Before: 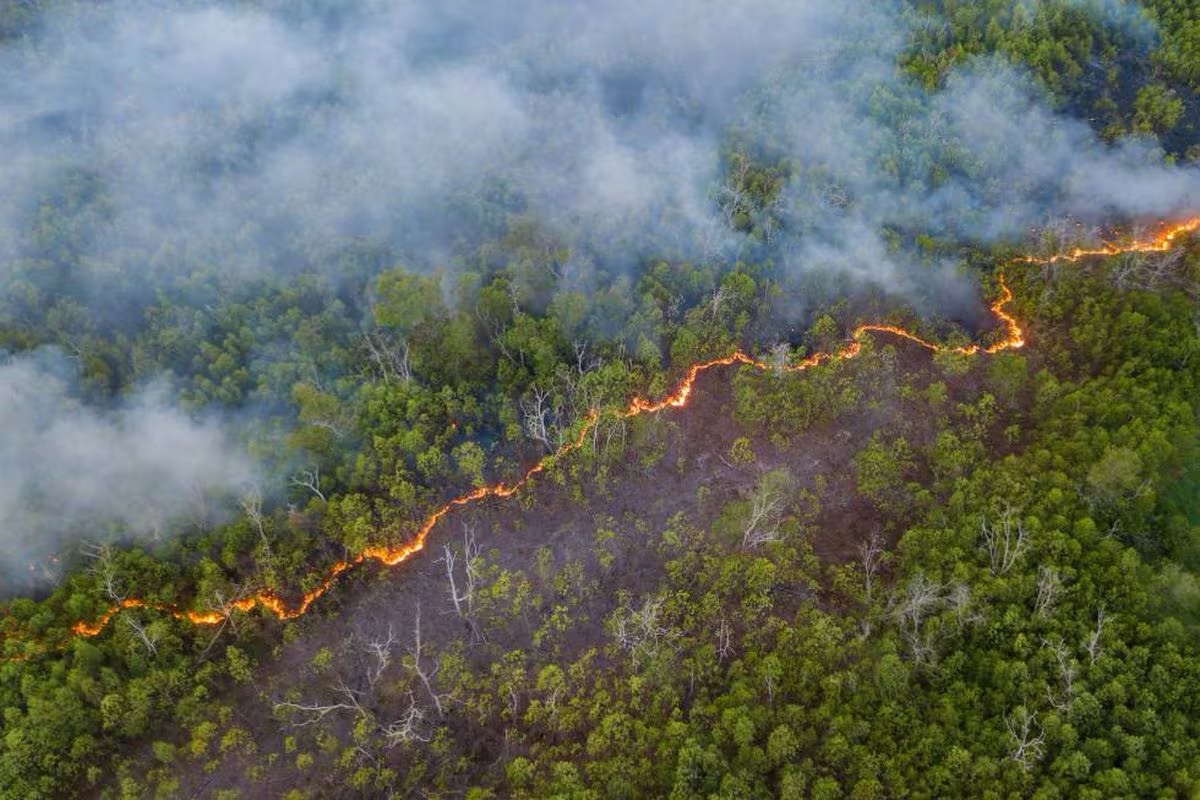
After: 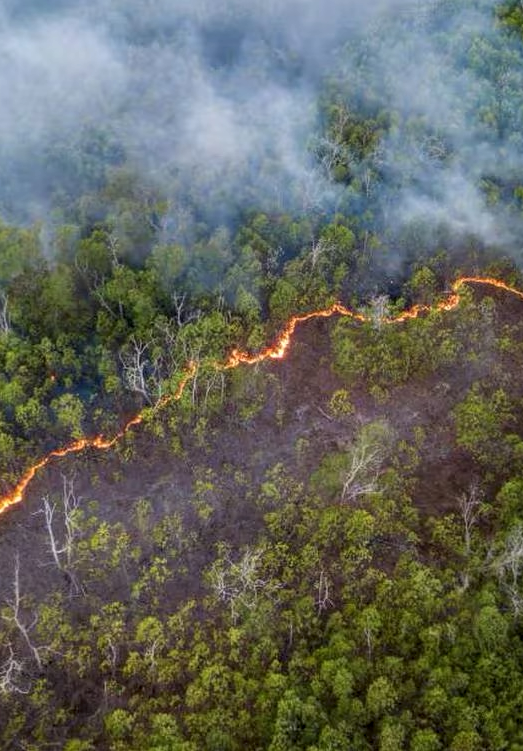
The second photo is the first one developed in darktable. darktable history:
crop: left 33.419%, top 6.007%, right 22.967%
local contrast: detail 130%
